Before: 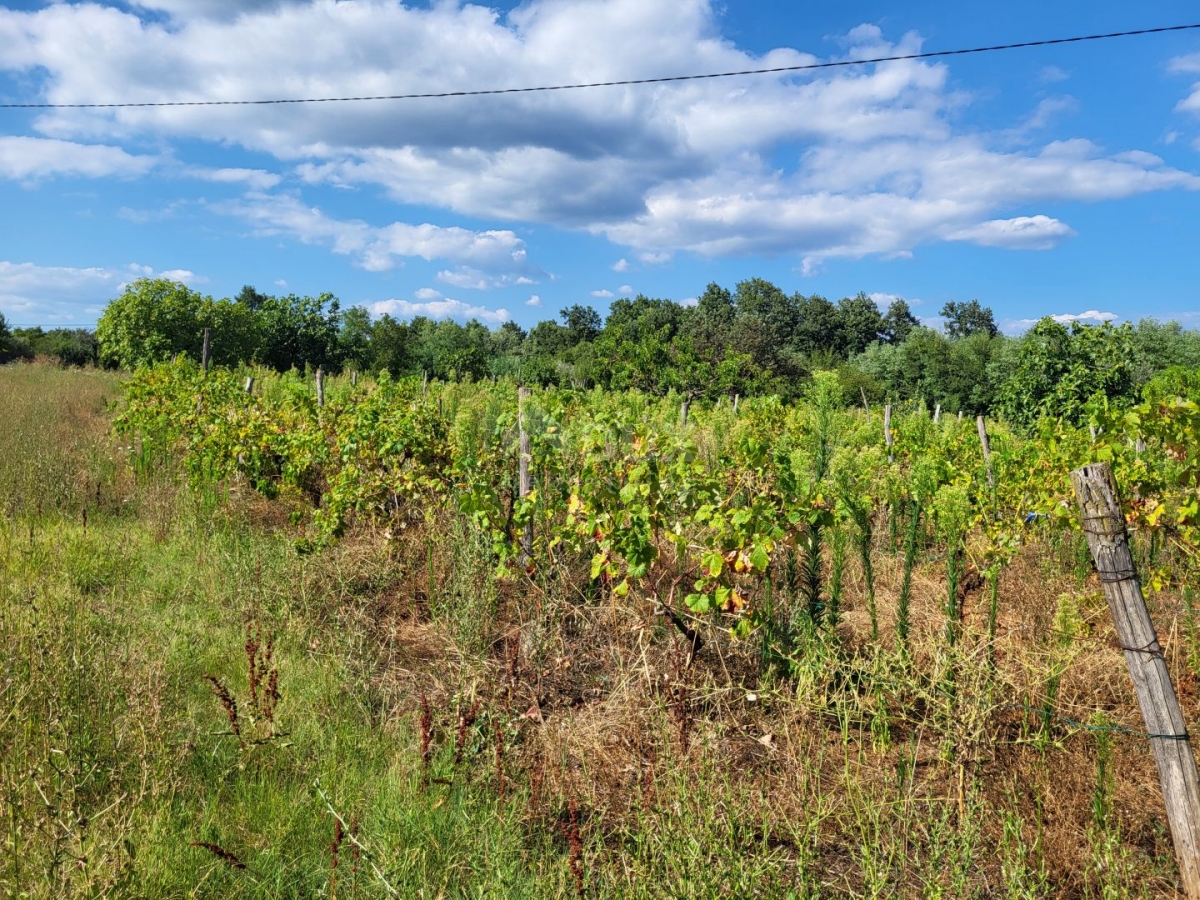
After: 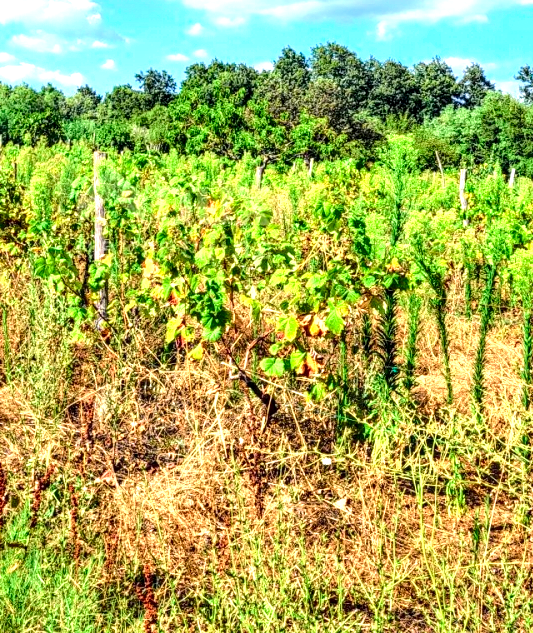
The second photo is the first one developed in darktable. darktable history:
tone curve: curves: ch0 [(0, 0) (0.126, 0.061) (0.338, 0.285) (0.494, 0.518) (0.703, 0.762) (1, 1)]; ch1 [(0, 0) (0.389, 0.313) (0.457, 0.442) (0.5, 0.501) (0.55, 0.578) (1, 1)]; ch2 [(0, 0) (0.44, 0.424) (0.501, 0.499) (0.557, 0.564) (0.613, 0.67) (0.707, 0.746) (1, 1)], color space Lab, independent channels, preserve colors none
exposure: exposure 1.223 EV, compensate highlight preservation false
crop: left 35.432%, top 26.233%, right 20.145%, bottom 3.432%
local contrast: highlights 20%, detail 150%
